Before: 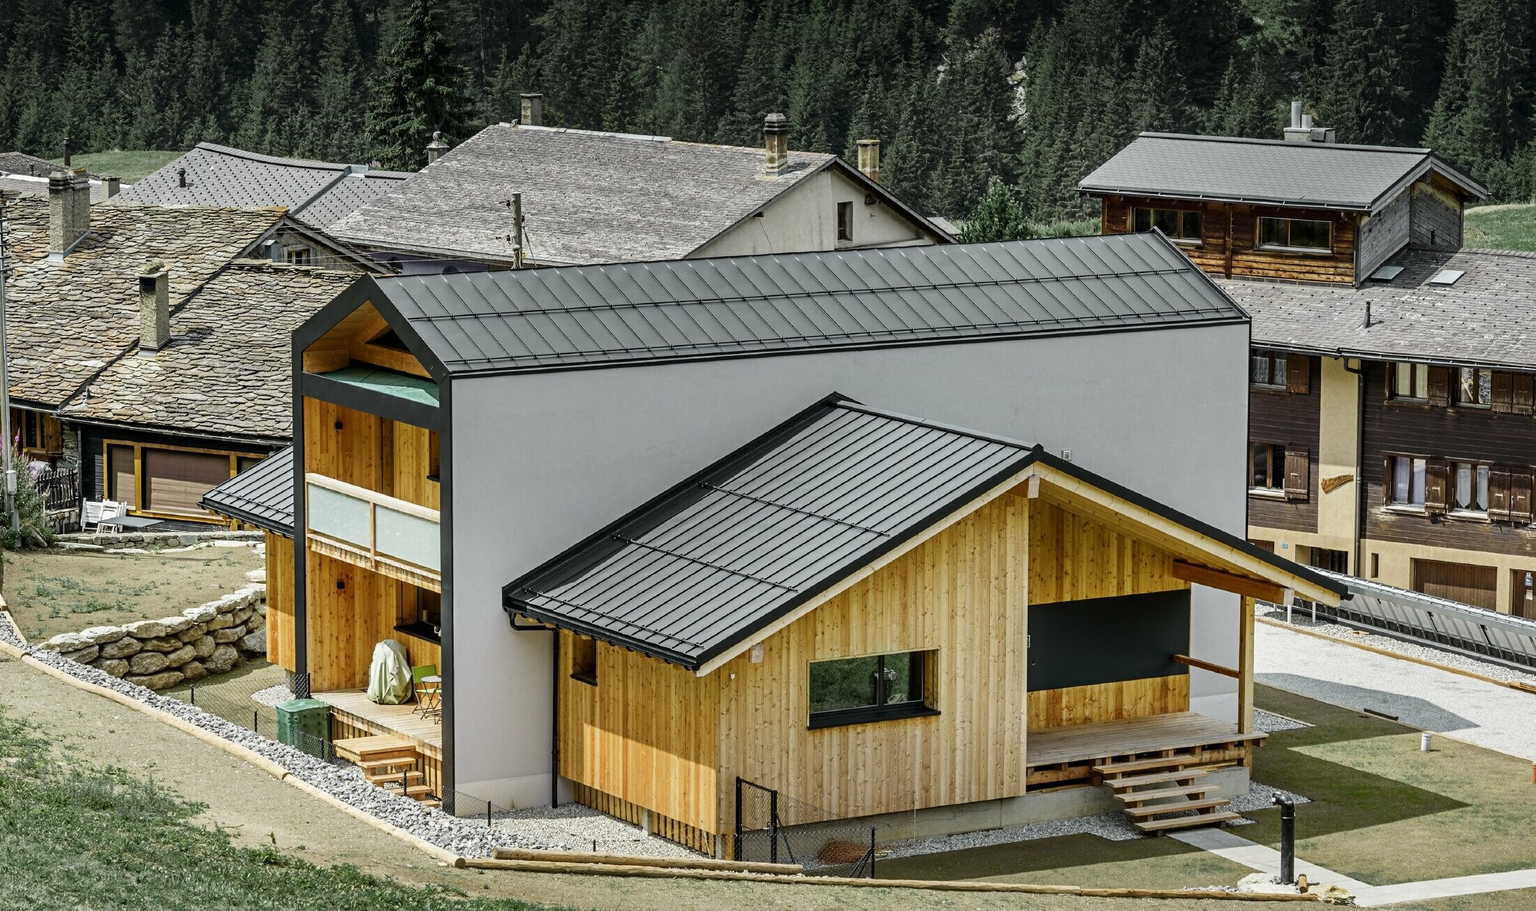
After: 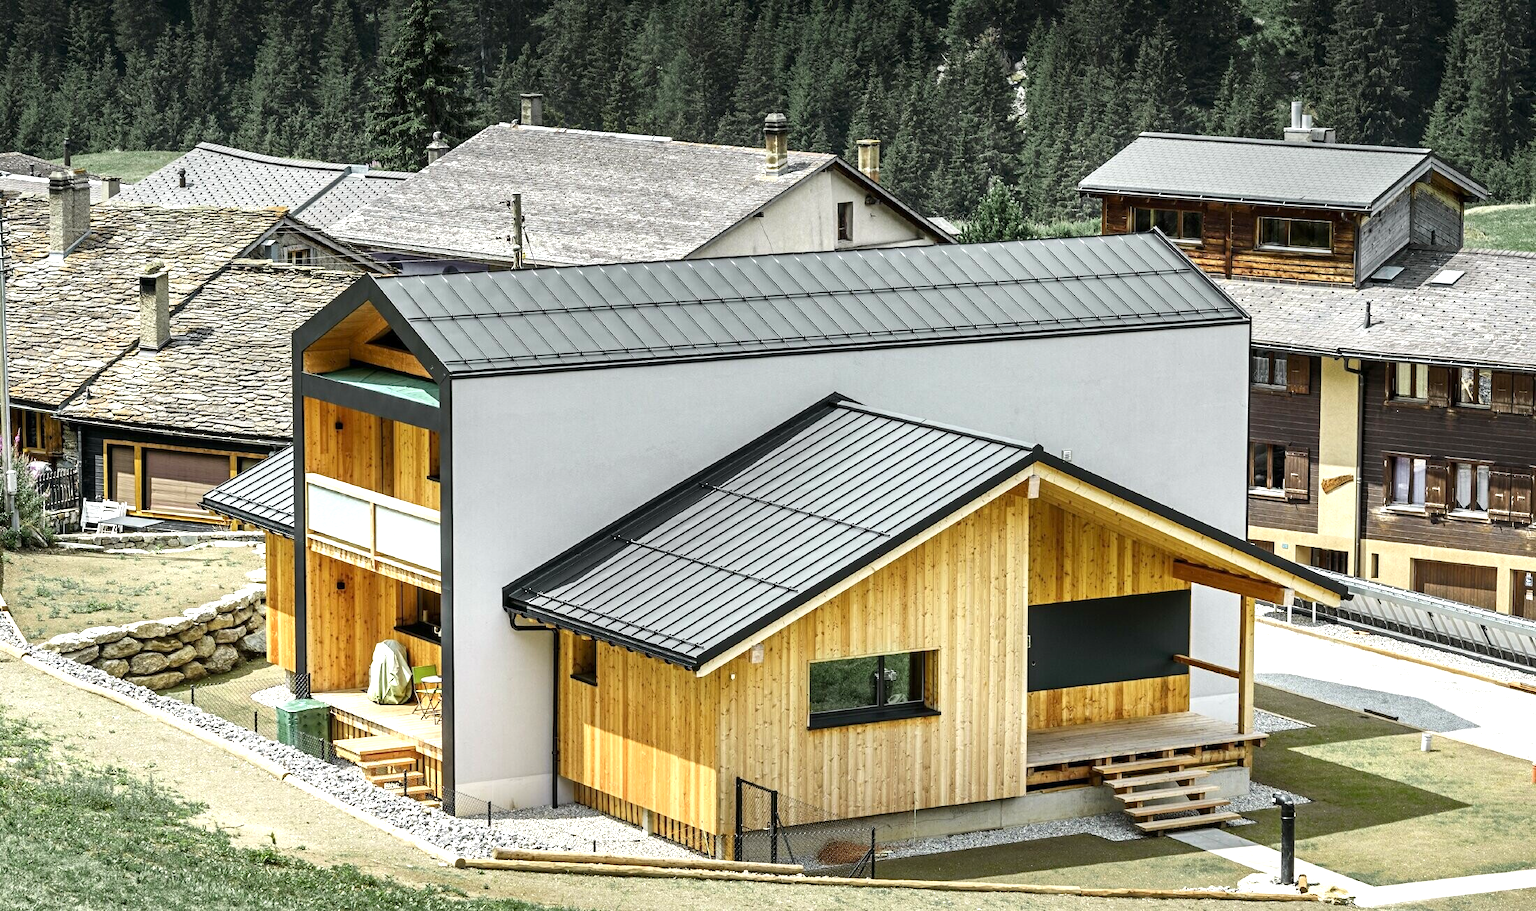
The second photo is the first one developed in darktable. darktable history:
exposure: exposure 0.824 EV, compensate highlight preservation false
